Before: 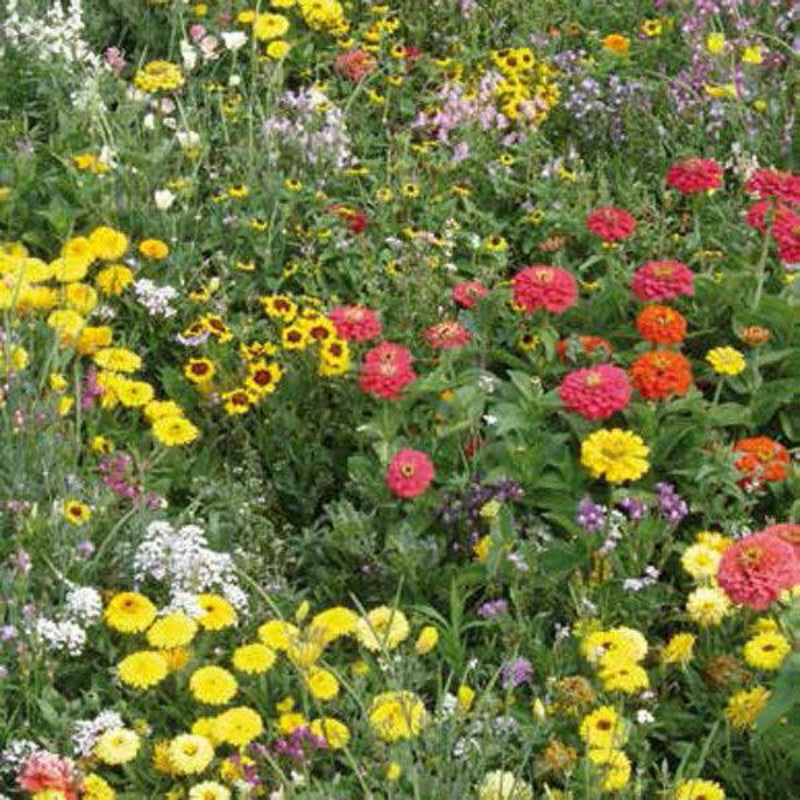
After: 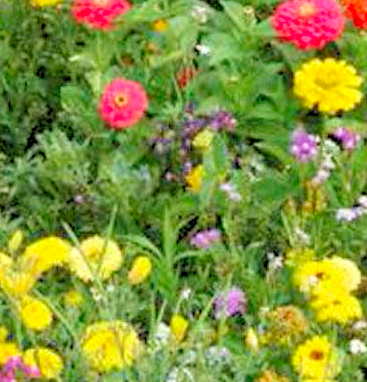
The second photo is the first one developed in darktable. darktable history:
velvia: on, module defaults
crop: left 35.935%, top 46.294%, right 18.173%, bottom 5.87%
levels: levels [0.072, 0.414, 0.976]
contrast brightness saturation: saturation 0.122
